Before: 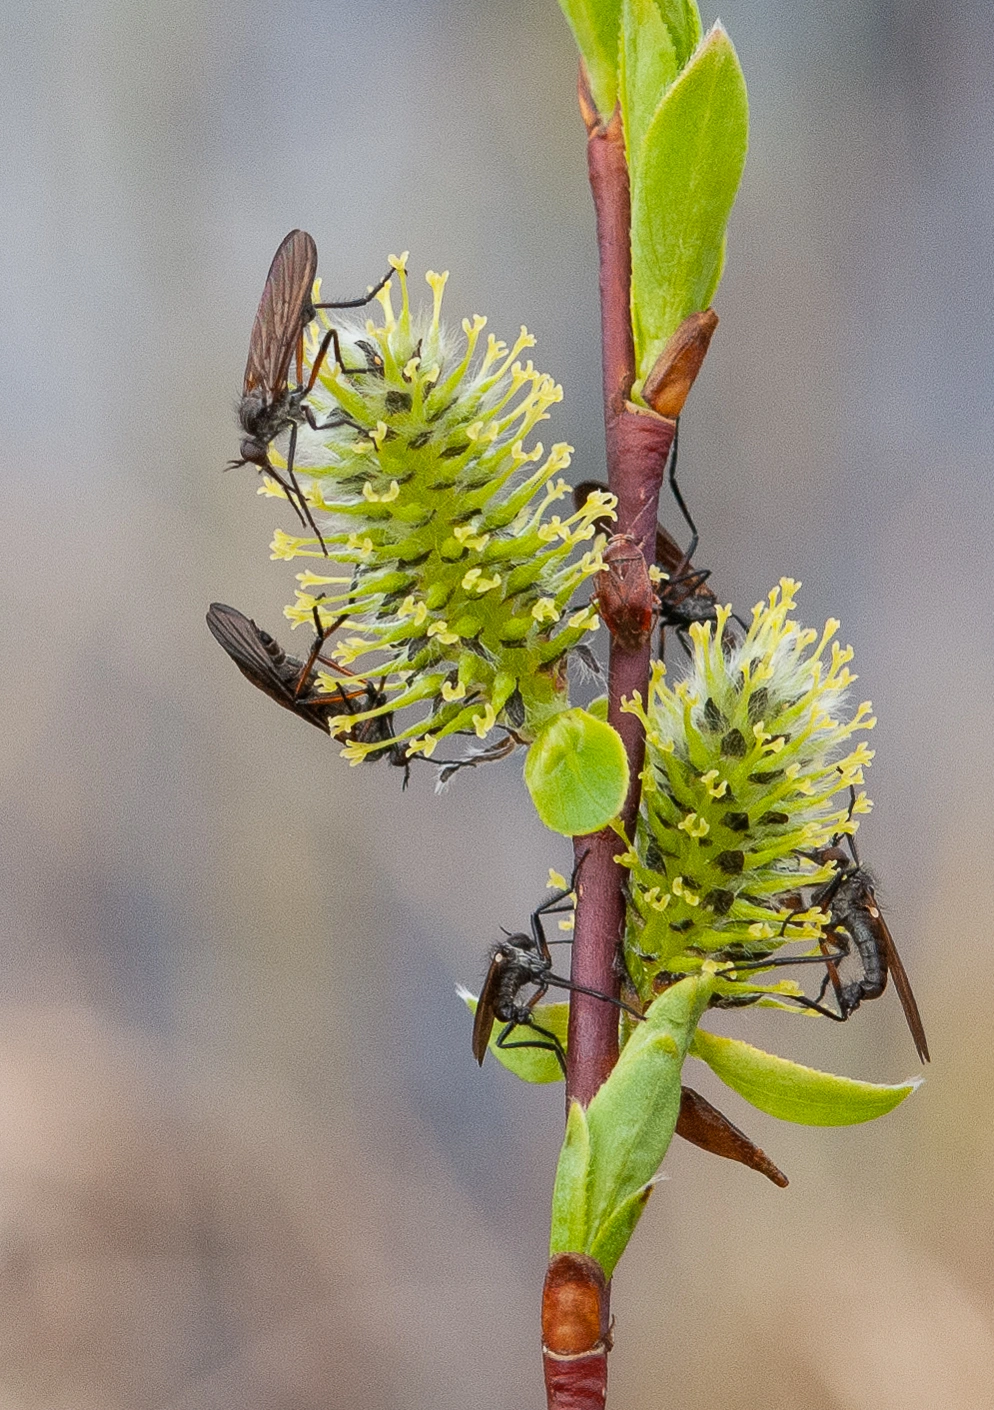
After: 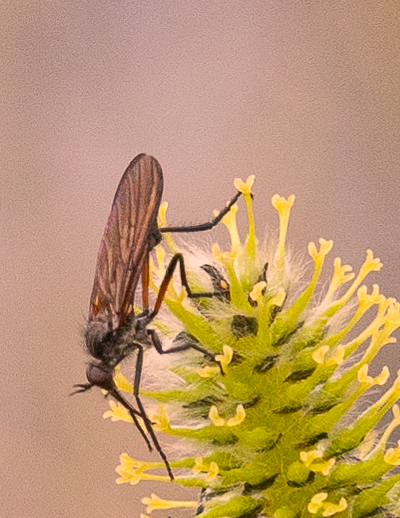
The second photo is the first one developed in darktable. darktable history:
color correction: highlights a* 20.52, highlights b* 19.29
crop: left 15.578%, top 5.44%, right 44.085%, bottom 57.037%
tone equalizer: edges refinement/feathering 500, mask exposure compensation -1.57 EV, preserve details no
